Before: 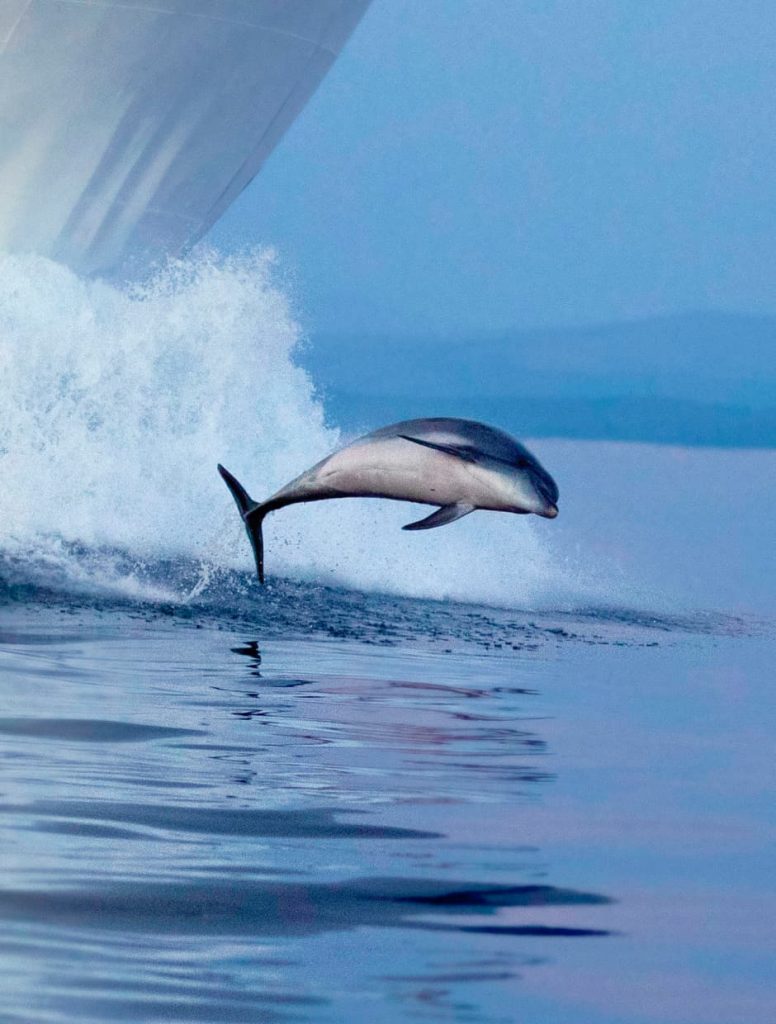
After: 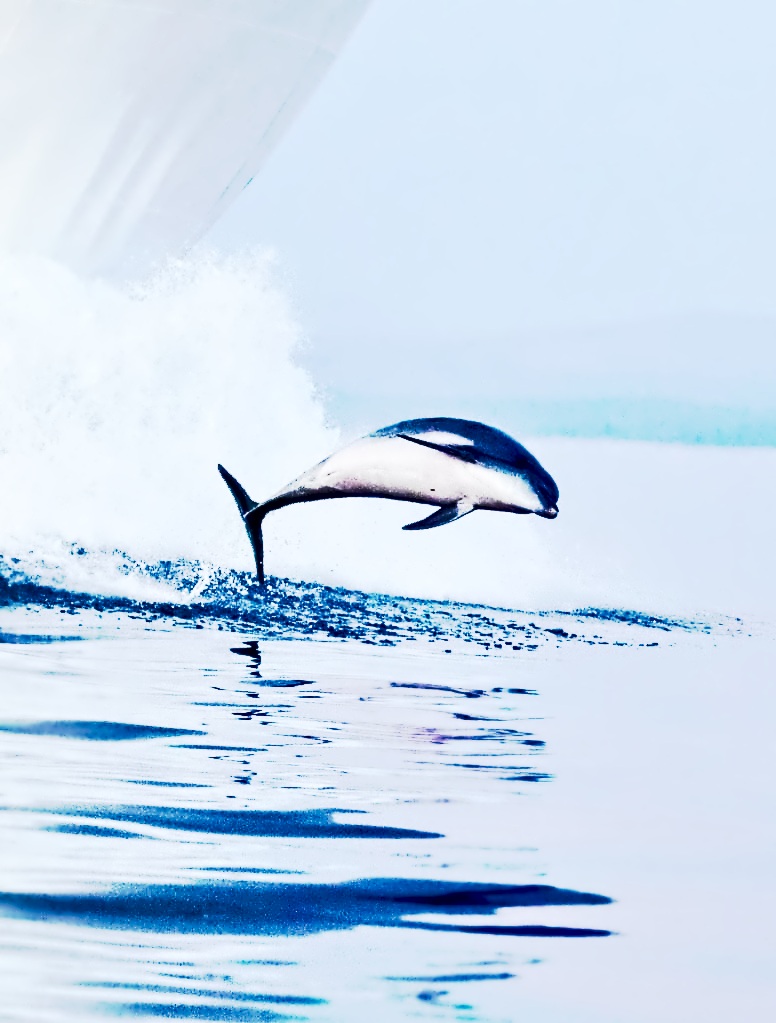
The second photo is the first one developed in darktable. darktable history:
shadows and highlights: low approximation 0.01, soften with gaussian
tone equalizer: -8 EV 0.017 EV, -7 EV -0.03 EV, -6 EV 0.006 EV, -5 EV 0.041 EV, -4 EV 0.285 EV, -3 EV 0.612 EV, -2 EV 0.584 EV, -1 EV 0.198 EV, +0 EV 0.034 EV, edges refinement/feathering 500, mask exposure compensation -1.57 EV, preserve details no
crop: bottom 0.057%
contrast brightness saturation: saturation 0.124
contrast equalizer: octaves 7, y [[0.5, 0.542, 0.583, 0.625, 0.667, 0.708], [0.5 ×6], [0.5 ×6], [0, 0.033, 0.067, 0.1, 0.133, 0.167], [0, 0.05, 0.1, 0.15, 0.2, 0.25]]
tone curve: curves: ch0 [(0, 0) (0.003, 0.005) (0.011, 0.018) (0.025, 0.041) (0.044, 0.072) (0.069, 0.113) (0.1, 0.163) (0.136, 0.221) (0.177, 0.289) (0.224, 0.366) (0.277, 0.452) (0.335, 0.546) (0.399, 0.65) (0.468, 0.763) (0.543, 0.885) (0.623, 0.93) (0.709, 0.946) (0.801, 0.963) (0.898, 0.981) (1, 1)], preserve colors none
